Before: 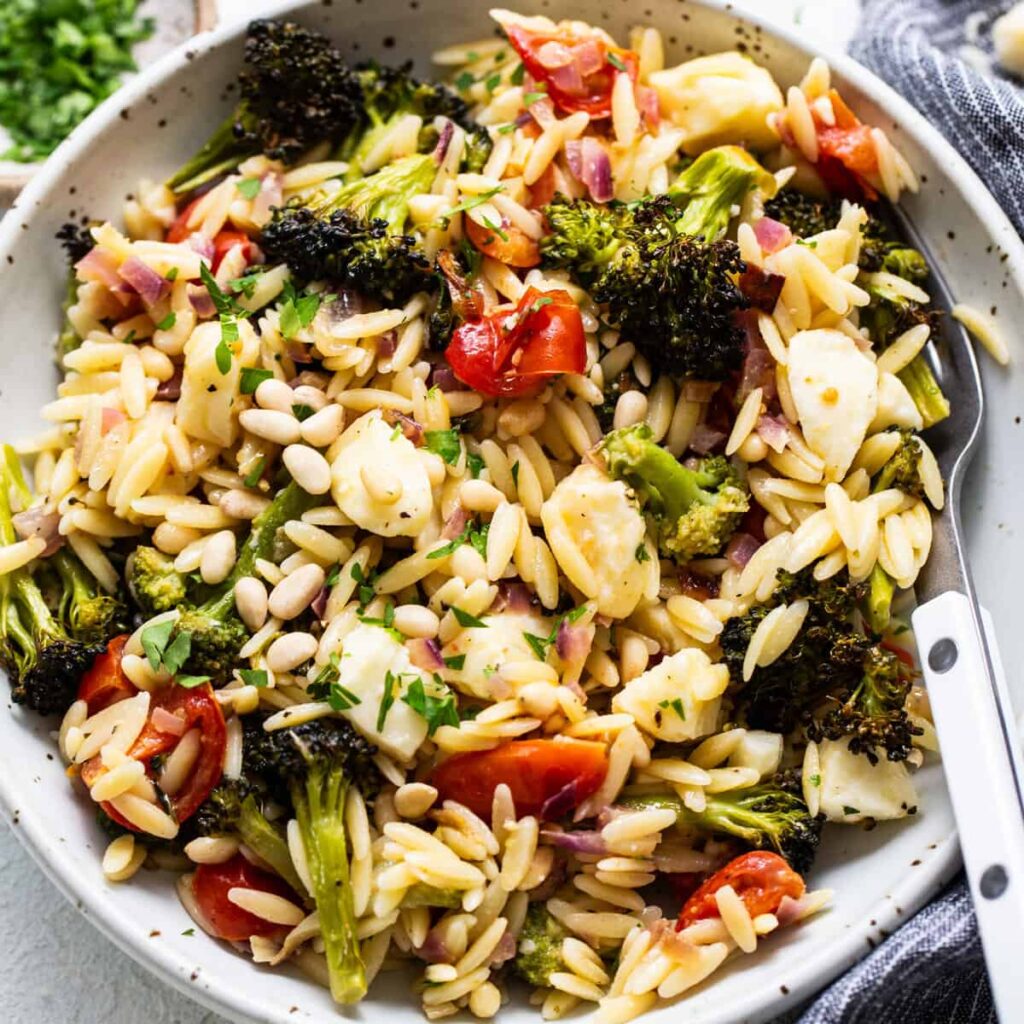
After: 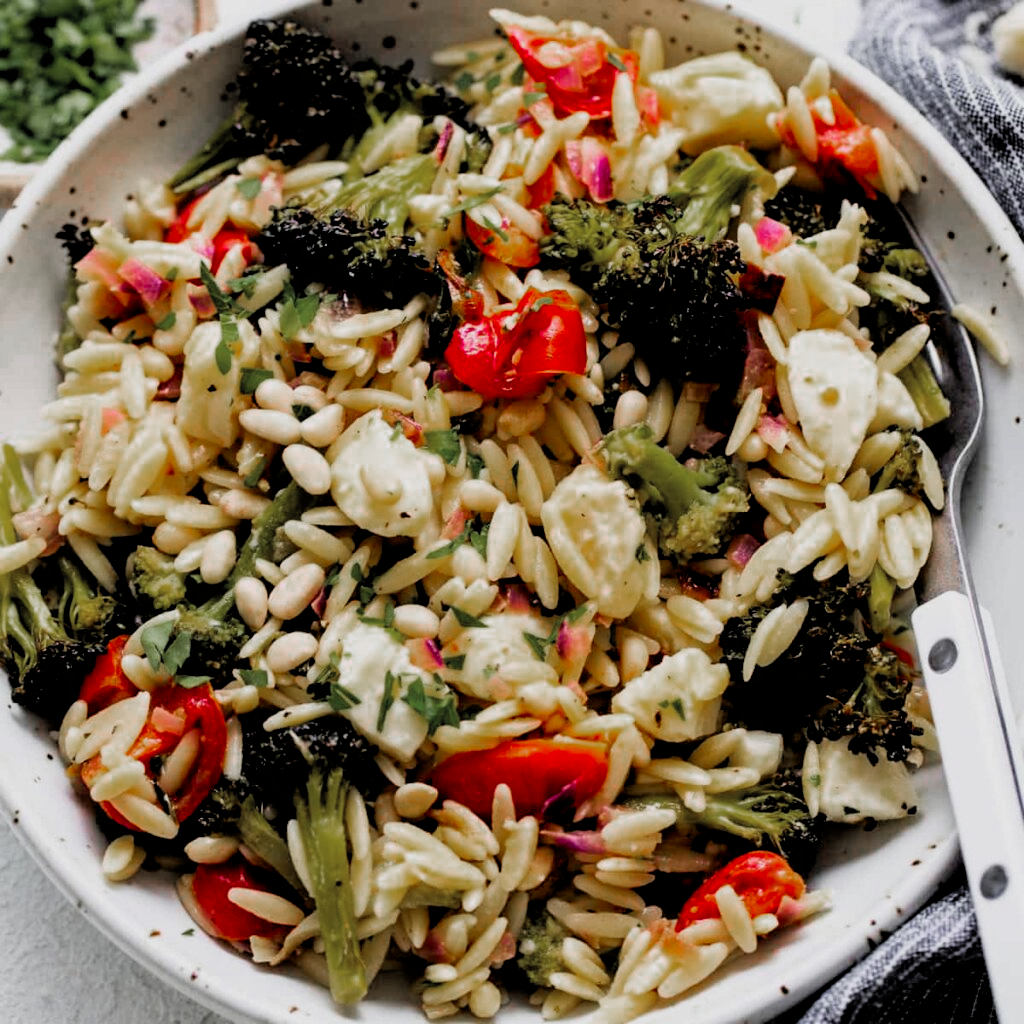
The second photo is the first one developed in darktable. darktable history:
filmic rgb: black relative exposure -3.31 EV, white relative exposure 3.45 EV, hardness 2.36, contrast 1.103
color zones: curves: ch0 [(0, 0.48) (0.209, 0.398) (0.305, 0.332) (0.429, 0.493) (0.571, 0.5) (0.714, 0.5) (0.857, 0.5) (1, 0.48)]; ch1 [(0, 0.736) (0.143, 0.625) (0.225, 0.371) (0.429, 0.256) (0.571, 0.241) (0.714, 0.213) (0.857, 0.48) (1, 0.736)]; ch2 [(0, 0.448) (0.143, 0.498) (0.286, 0.5) (0.429, 0.5) (0.571, 0.5) (0.714, 0.5) (0.857, 0.5) (1, 0.448)]
